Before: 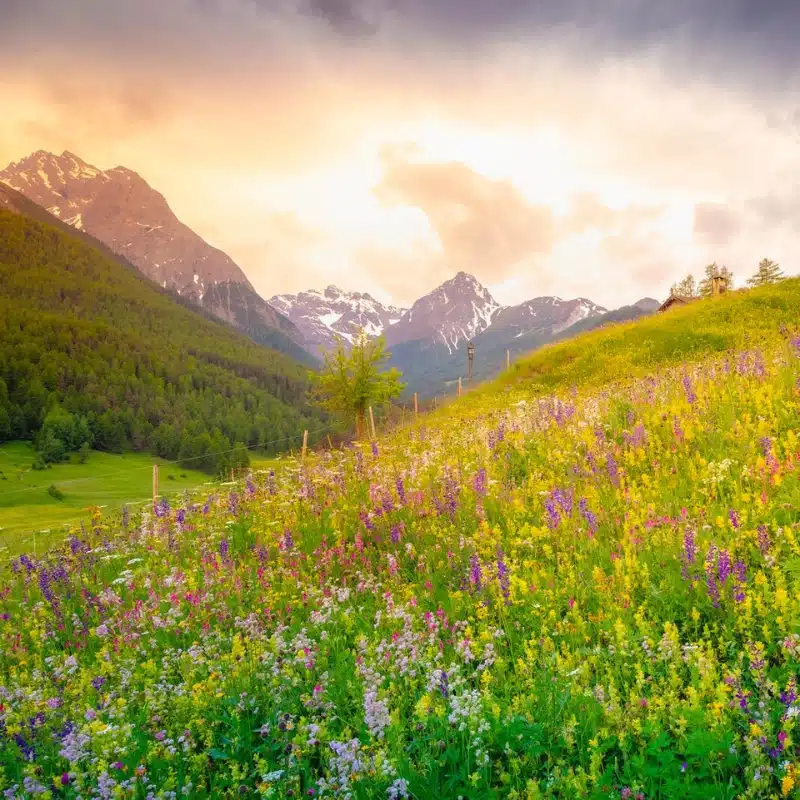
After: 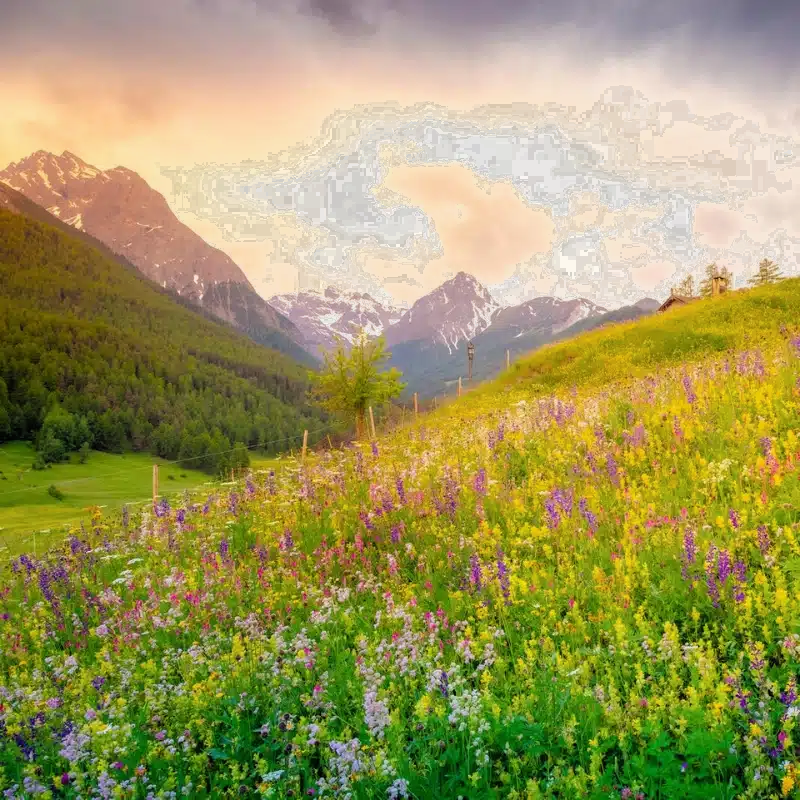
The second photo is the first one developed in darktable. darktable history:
filmic rgb: middle gray luminance 18.27%, black relative exposure -11.57 EV, white relative exposure 2.53 EV, threshold 6 EV, target black luminance 0%, hardness 8.39, latitude 98.42%, contrast 1.085, shadows ↔ highlights balance 0.521%, enable highlight reconstruction true
